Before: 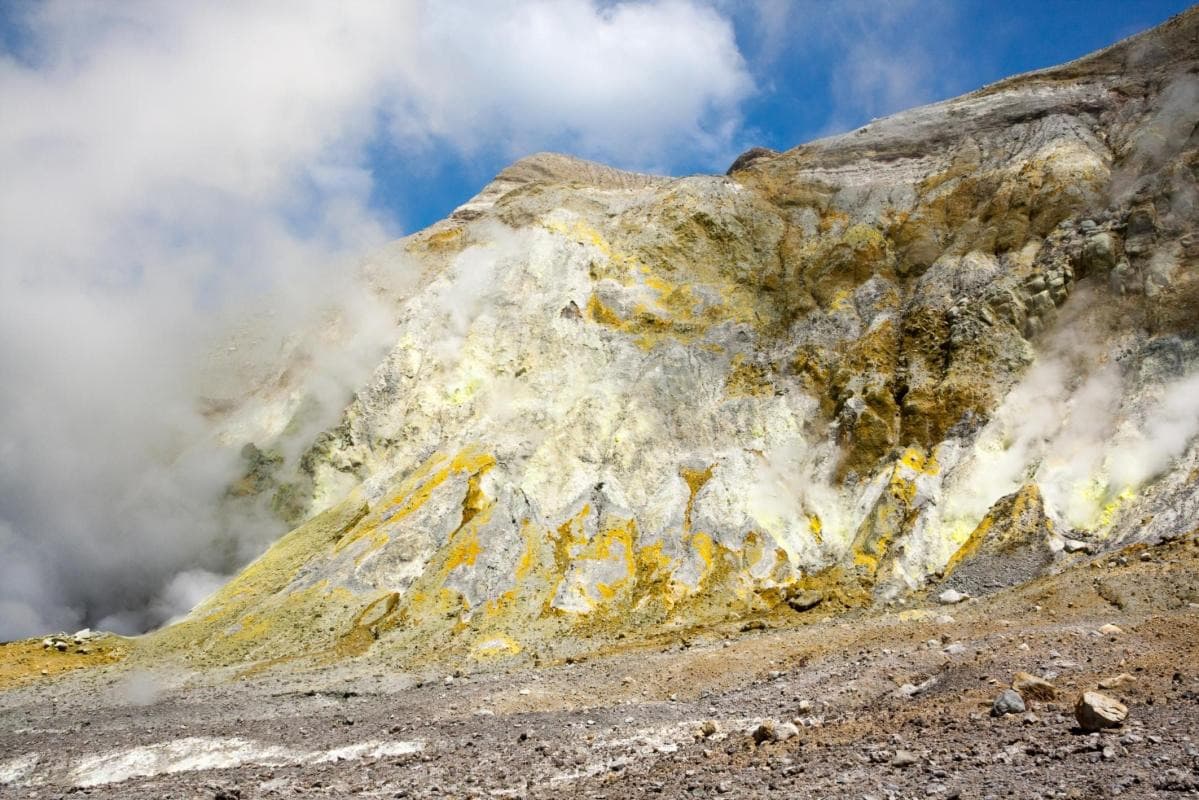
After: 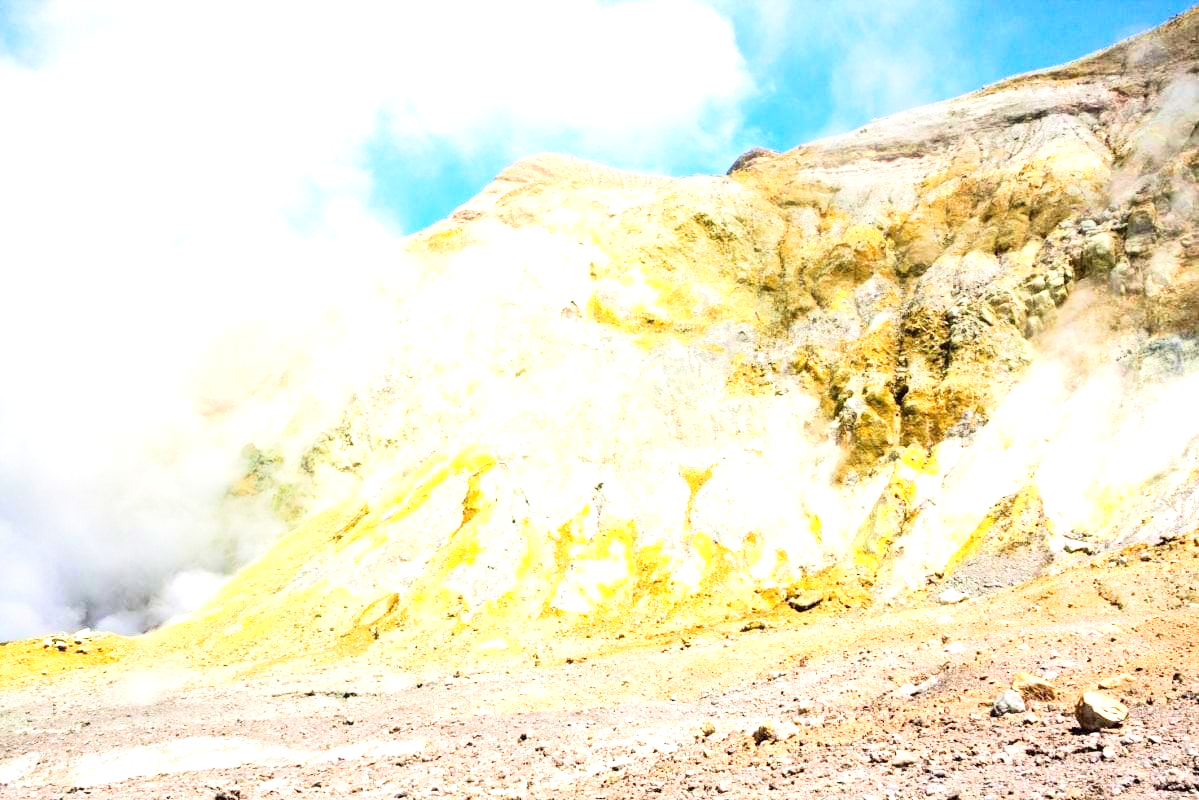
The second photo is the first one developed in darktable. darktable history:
tone equalizer: edges refinement/feathering 500, mask exposure compensation -1.57 EV, preserve details no
exposure: black level correction 0, exposure 1.607 EV, compensate highlight preservation false
tone curve: curves: ch0 [(0, 0.005) (0.103, 0.097) (0.18, 0.22) (0.378, 0.482) (0.504, 0.631) (0.663, 0.801) (0.834, 0.914) (1, 0.971)]; ch1 [(0, 0) (0.172, 0.123) (0.324, 0.253) (0.396, 0.388) (0.478, 0.461) (0.499, 0.498) (0.545, 0.587) (0.604, 0.692) (0.704, 0.818) (1, 1)]; ch2 [(0, 0) (0.411, 0.424) (0.496, 0.5) (0.521, 0.537) (0.555, 0.585) (0.628, 0.703) (1, 1)], color space Lab, linked channels, preserve colors none
velvia: on, module defaults
